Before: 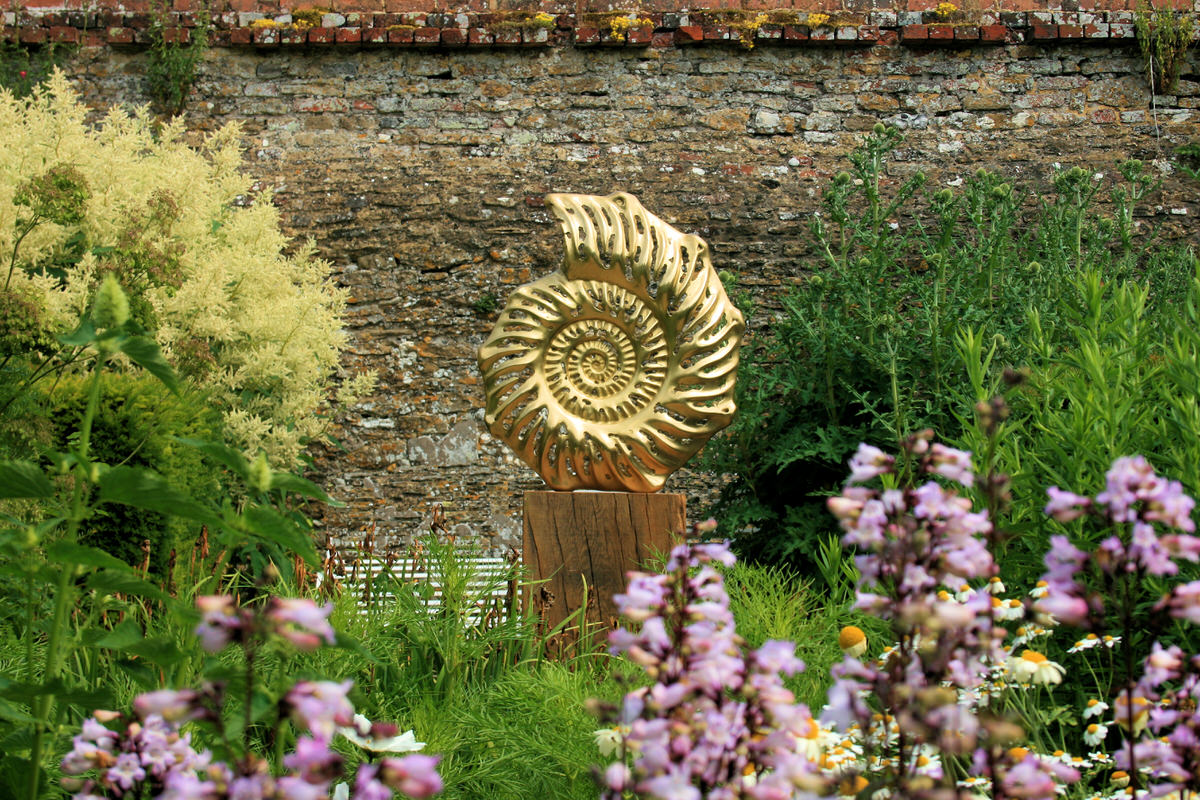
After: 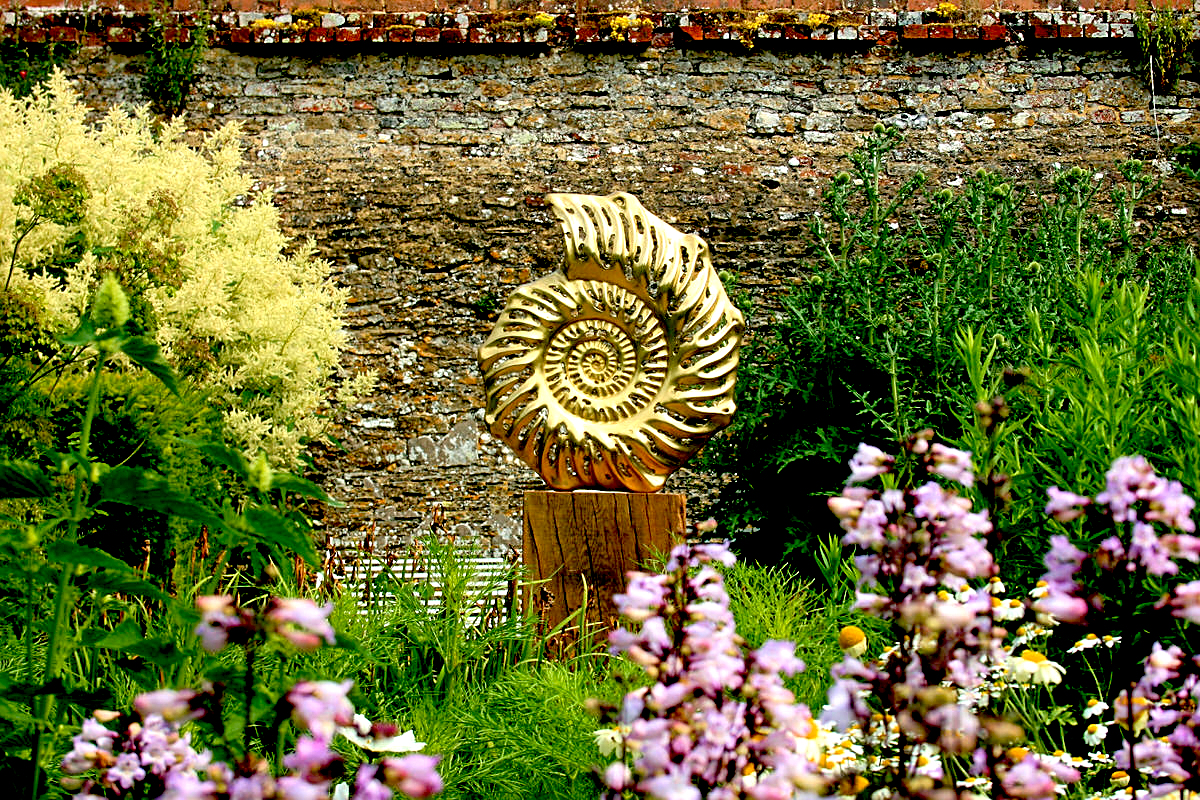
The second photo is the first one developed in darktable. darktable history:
sharpen: on, module defaults
exposure: black level correction 0.042, exposure 0.498 EV, compensate highlight preservation false
